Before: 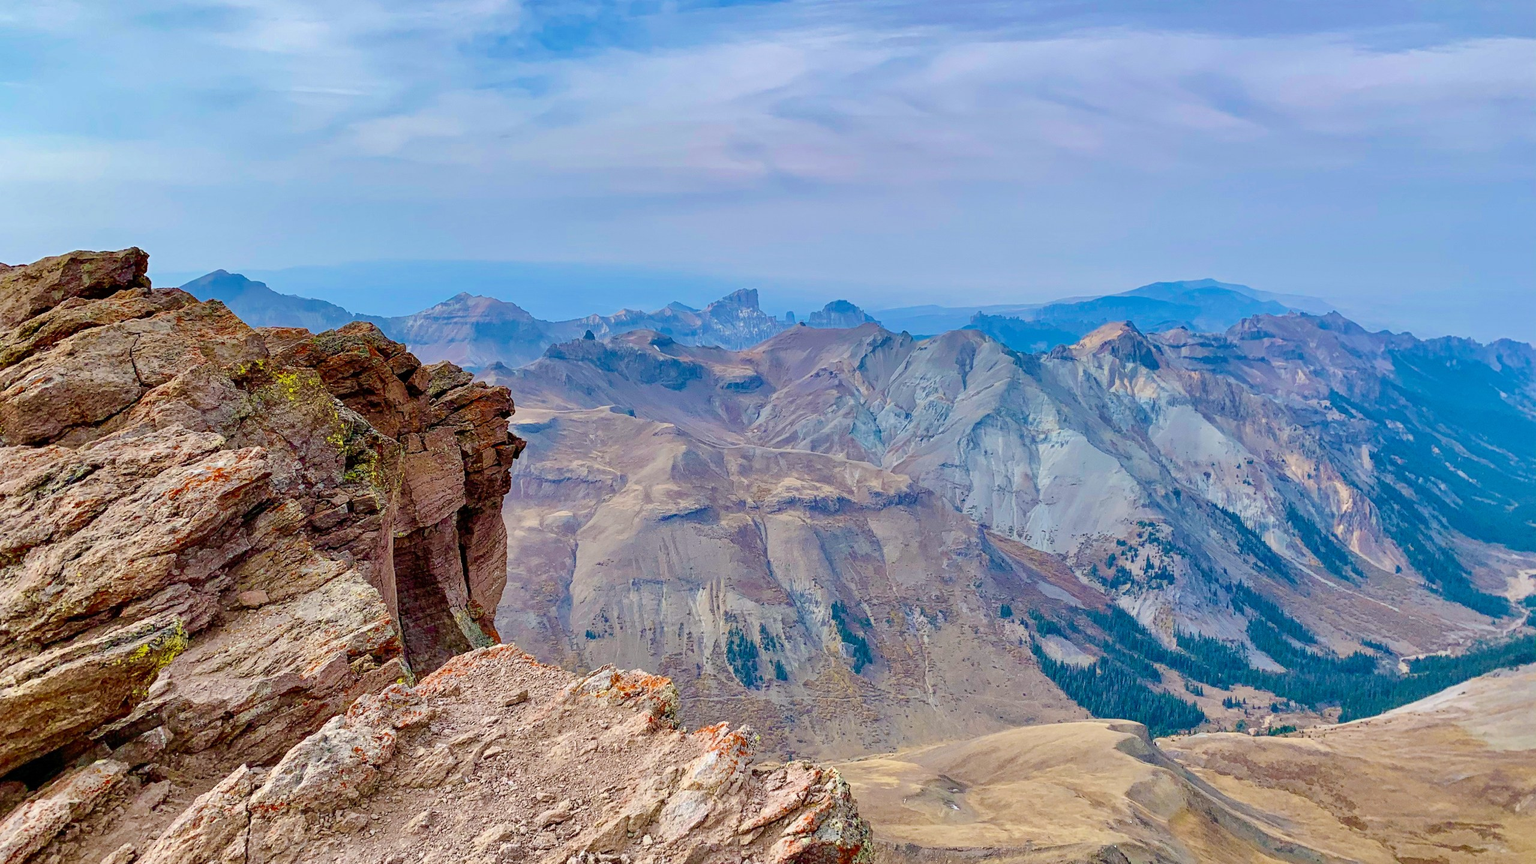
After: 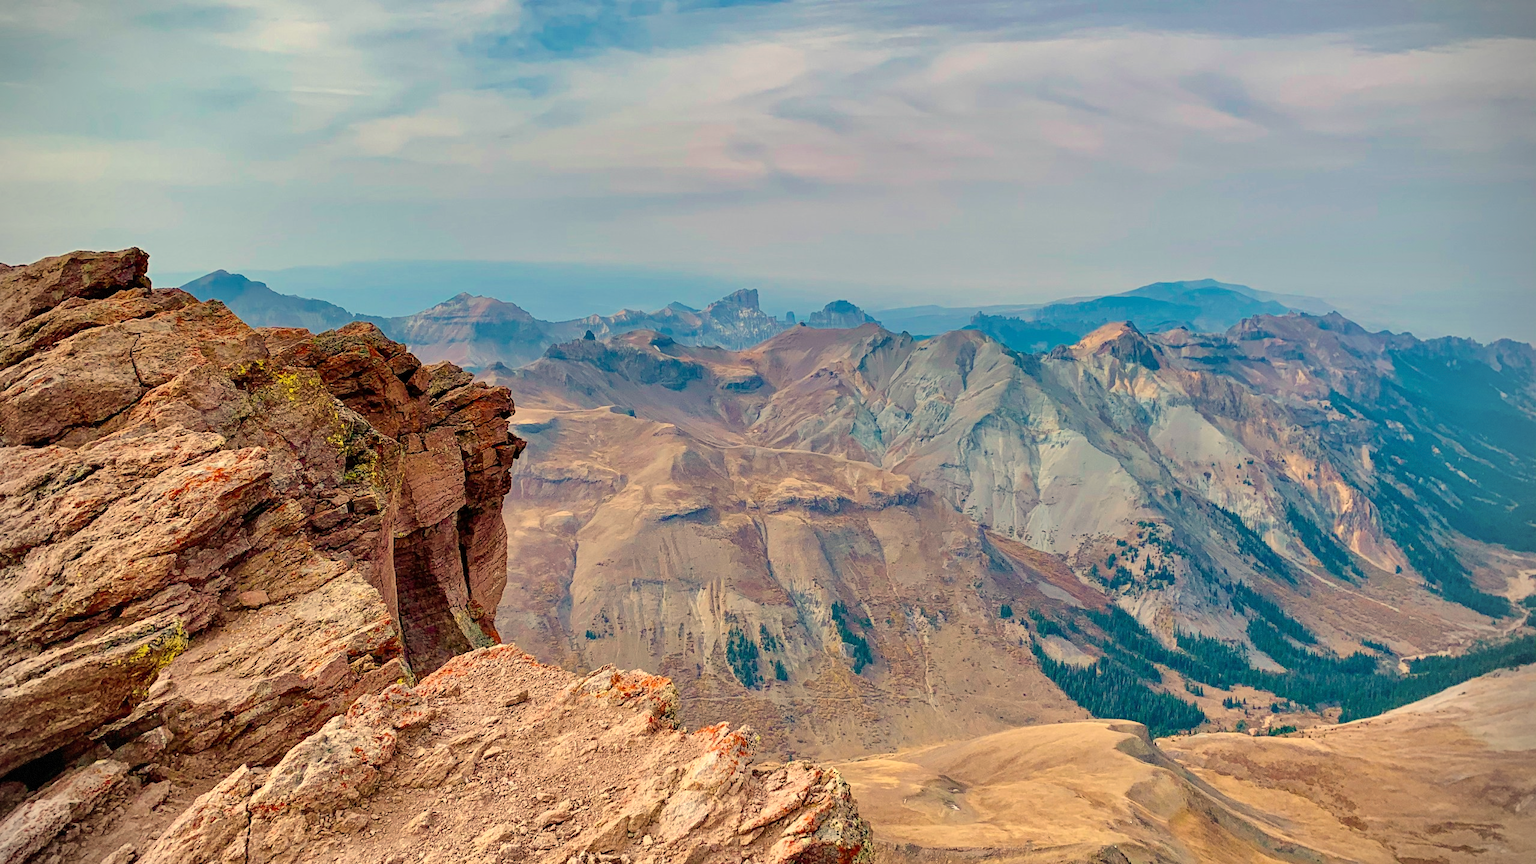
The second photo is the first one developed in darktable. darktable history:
vignetting: dithering 8-bit output, unbound false
white balance: red 1.138, green 0.996, blue 0.812
